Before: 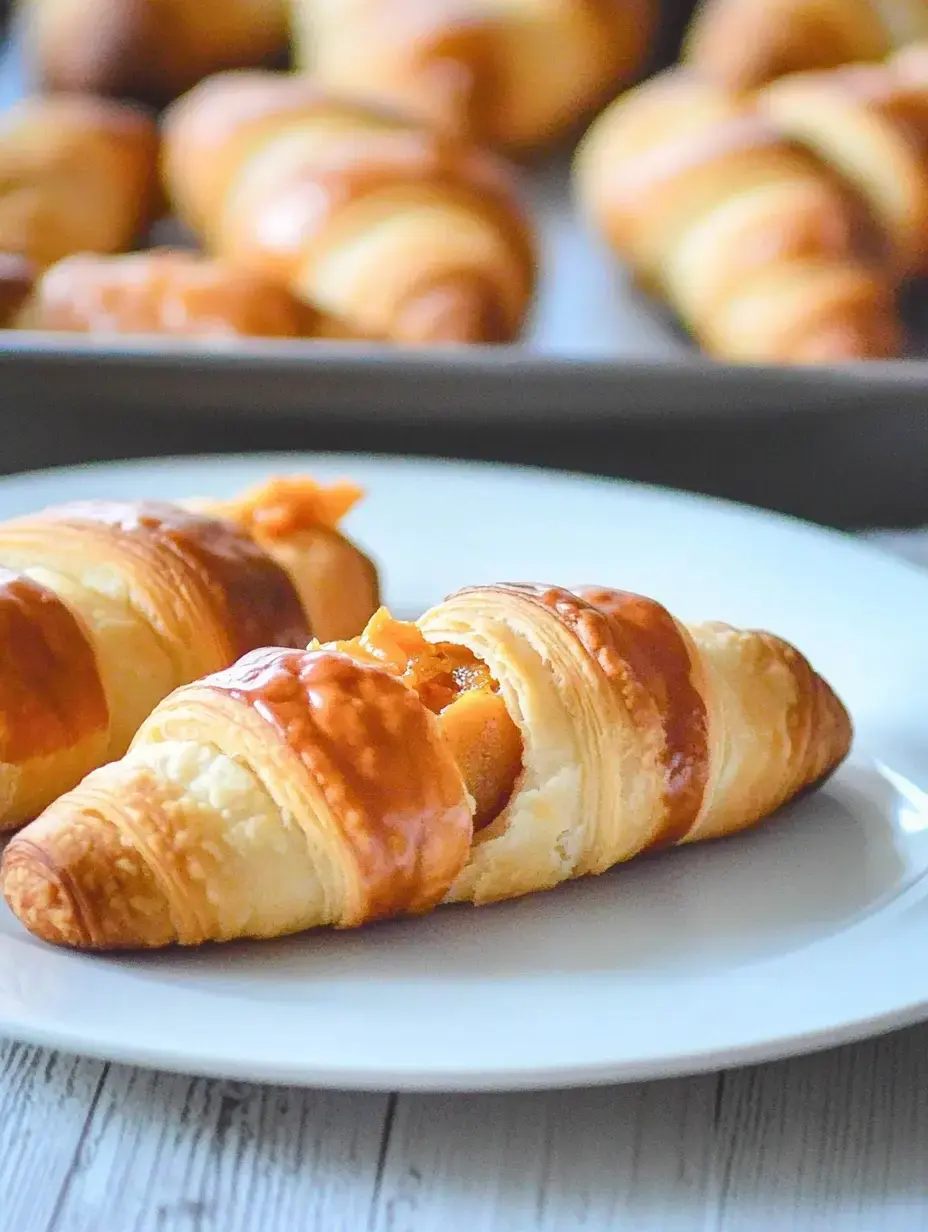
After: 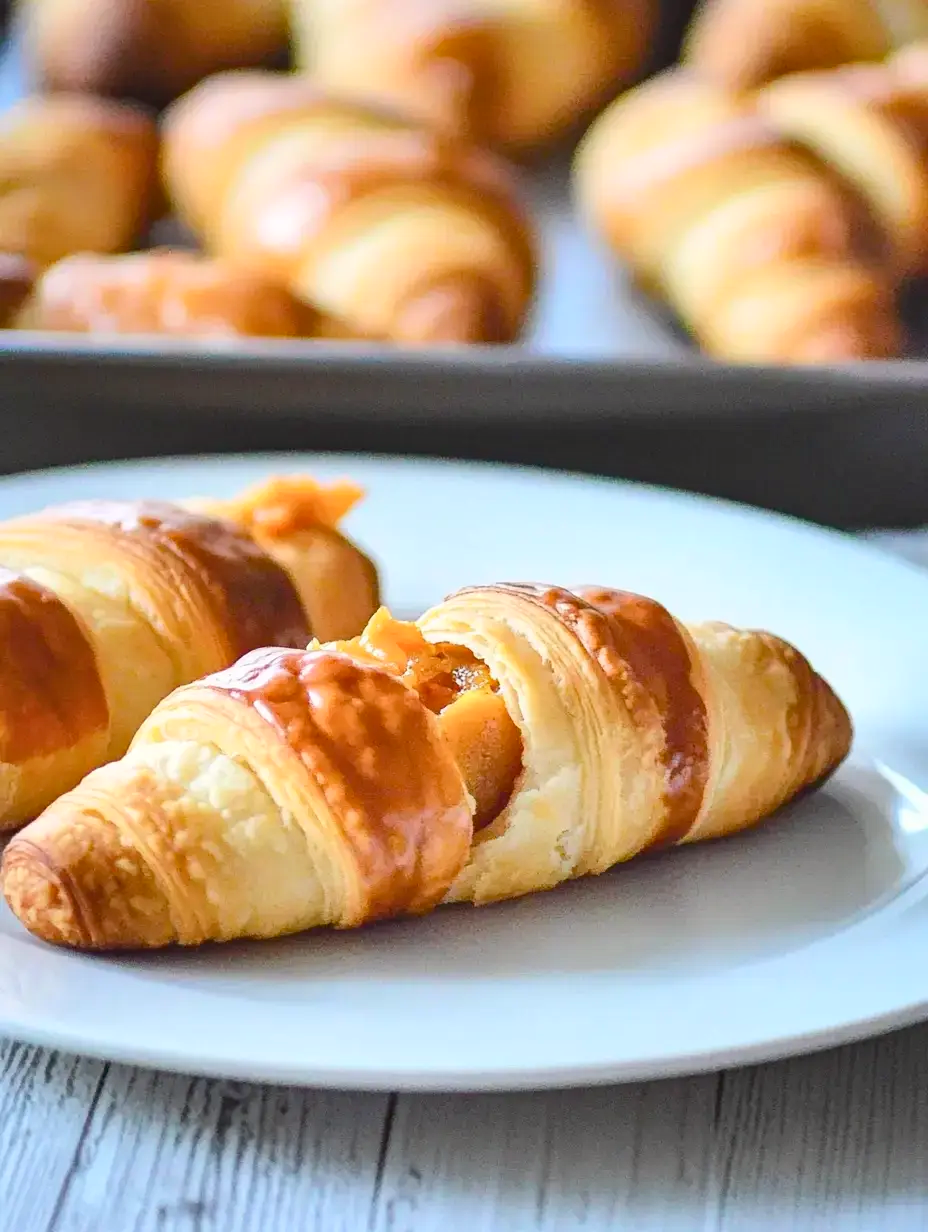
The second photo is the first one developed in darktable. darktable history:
contrast brightness saturation: contrast 0.153, brightness 0.049
shadows and highlights: shadows 35.76, highlights -34.96, soften with gaussian
haze removal: compatibility mode true, adaptive false
